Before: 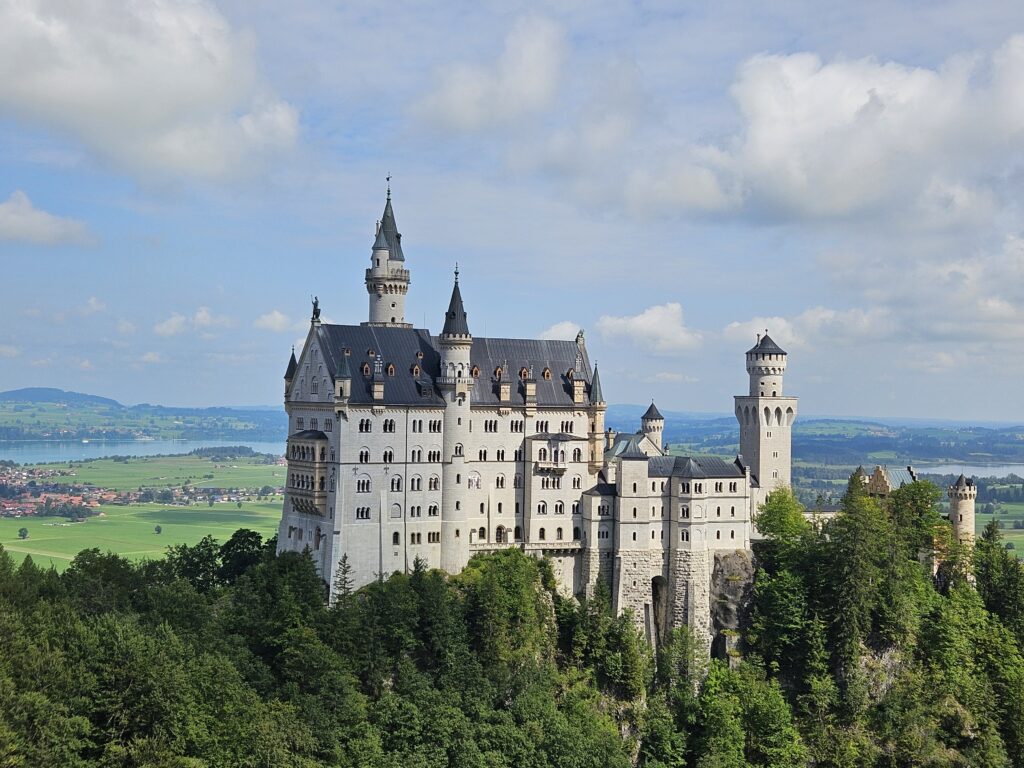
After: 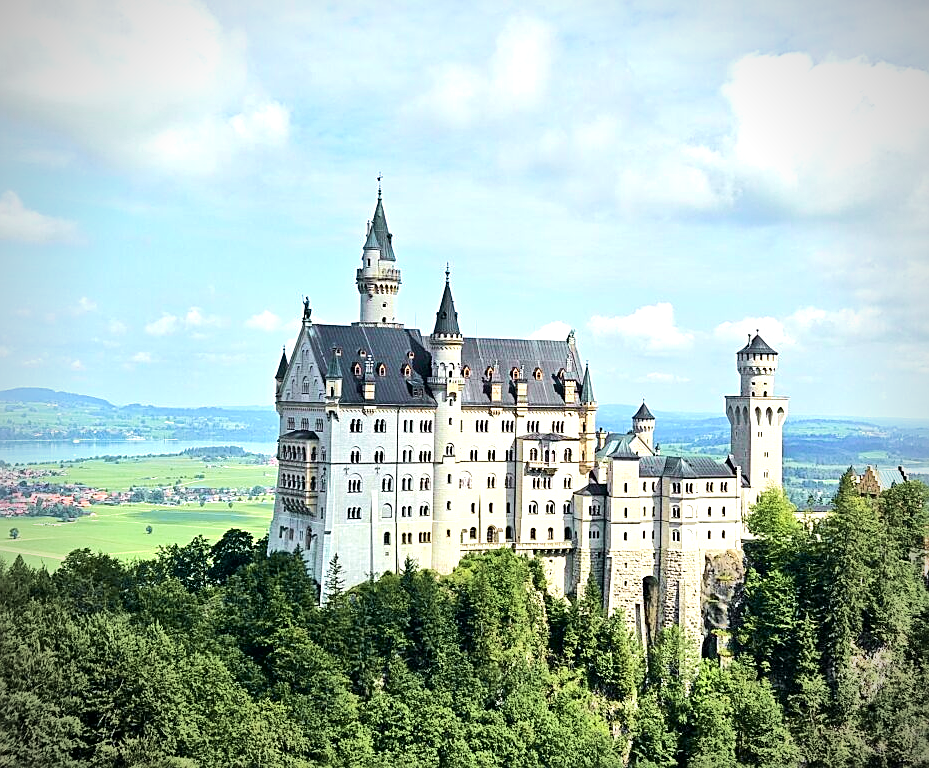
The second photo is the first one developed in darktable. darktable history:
tone curve: curves: ch0 [(0, 0) (0.037, 0.011) (0.135, 0.093) (0.266, 0.281) (0.461, 0.555) (0.581, 0.716) (0.675, 0.793) (0.767, 0.849) (0.91, 0.924) (1, 0.979)]; ch1 [(0, 0) (0.292, 0.278) (0.431, 0.418) (0.493, 0.479) (0.506, 0.5) (0.532, 0.537) (0.562, 0.581) (0.641, 0.663) (0.754, 0.76) (1, 1)]; ch2 [(0, 0) (0.294, 0.3) (0.361, 0.372) (0.429, 0.445) (0.478, 0.486) (0.502, 0.498) (0.518, 0.522) (0.531, 0.549) (0.561, 0.59) (0.64, 0.655) (0.693, 0.706) (0.845, 0.833) (1, 0.951)], color space Lab, independent channels, preserve colors none
vignetting: unbound false
local contrast: mode bilateral grid, contrast 25, coarseness 46, detail 151%, midtone range 0.2
levels: levels [0, 0.51, 1]
crop and rotate: left 0.929%, right 8.316%
sharpen: on, module defaults
exposure: black level correction 0, exposure 0.951 EV, compensate highlight preservation false
velvia: on, module defaults
